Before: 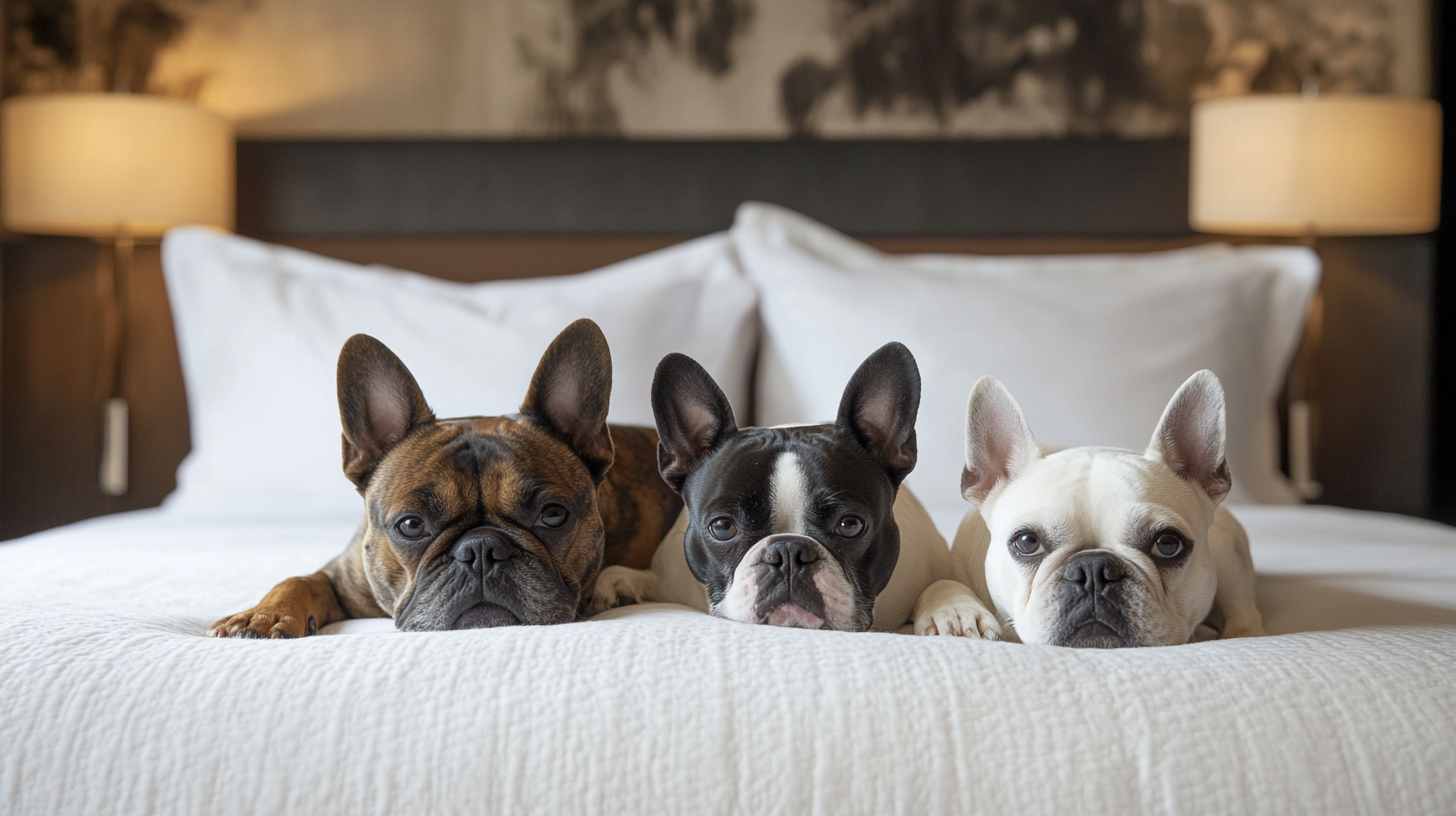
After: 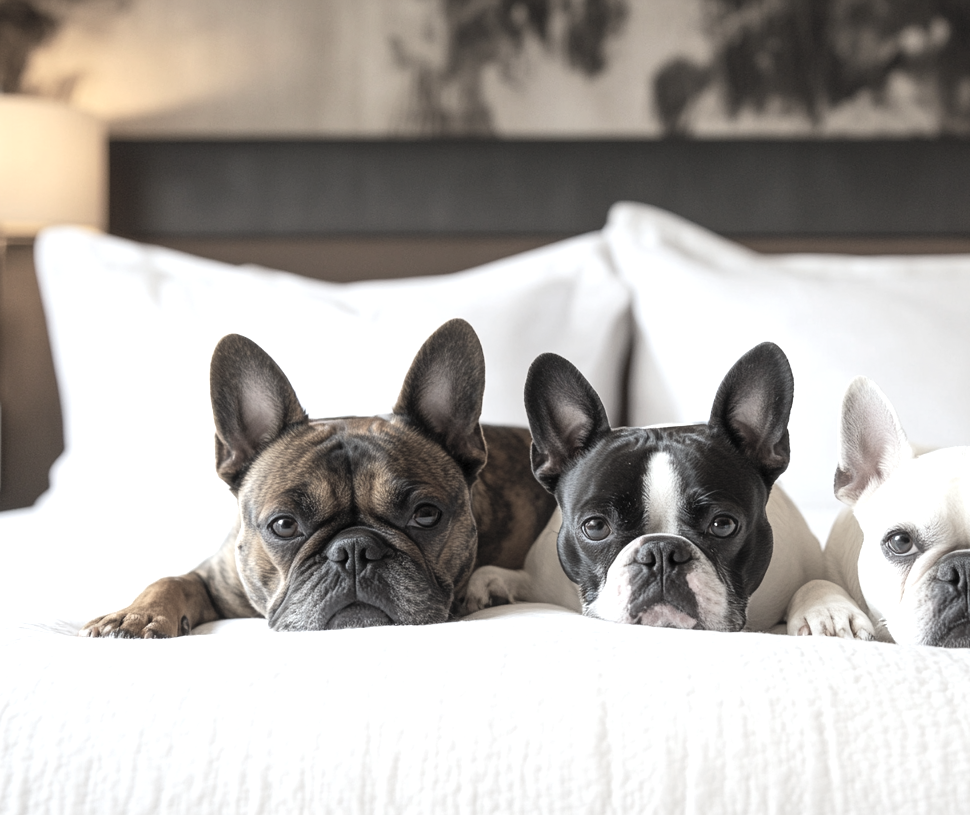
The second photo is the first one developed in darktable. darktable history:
crop and rotate: left 8.786%, right 24.548%
contrast brightness saturation: brightness 0.18, saturation -0.5
tone equalizer: -8 EV -0.75 EV, -7 EV -0.7 EV, -6 EV -0.6 EV, -5 EV -0.4 EV, -3 EV 0.4 EV, -2 EV 0.6 EV, -1 EV 0.7 EV, +0 EV 0.75 EV, edges refinement/feathering 500, mask exposure compensation -1.57 EV, preserve details no
